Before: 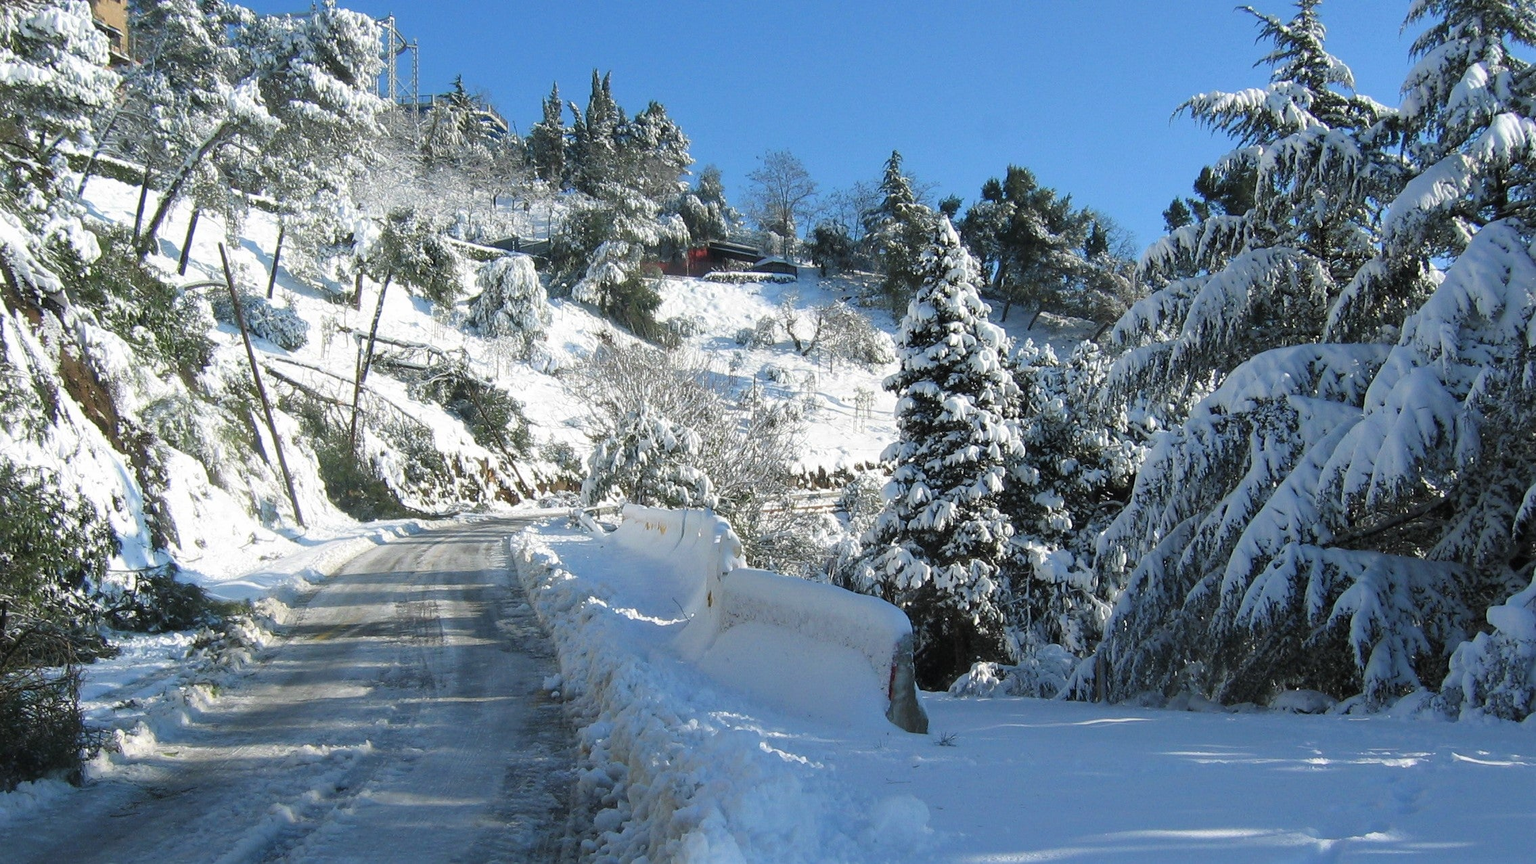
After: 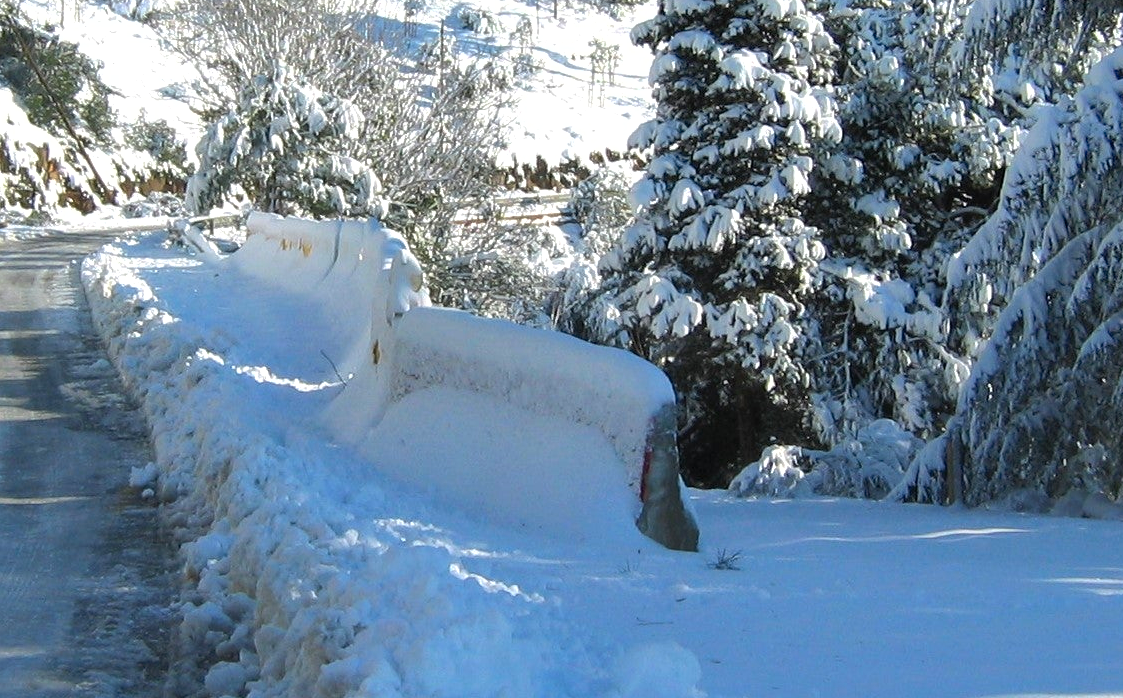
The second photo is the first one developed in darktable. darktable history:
contrast brightness saturation: saturation 0.18
shadows and highlights: on, module defaults
crop: left 29.672%, top 41.786%, right 20.851%, bottom 3.487%
tone equalizer: -8 EV -0.417 EV, -7 EV -0.389 EV, -6 EV -0.333 EV, -5 EV -0.222 EV, -3 EV 0.222 EV, -2 EV 0.333 EV, -1 EV 0.389 EV, +0 EV 0.417 EV, edges refinement/feathering 500, mask exposure compensation -1.57 EV, preserve details no
